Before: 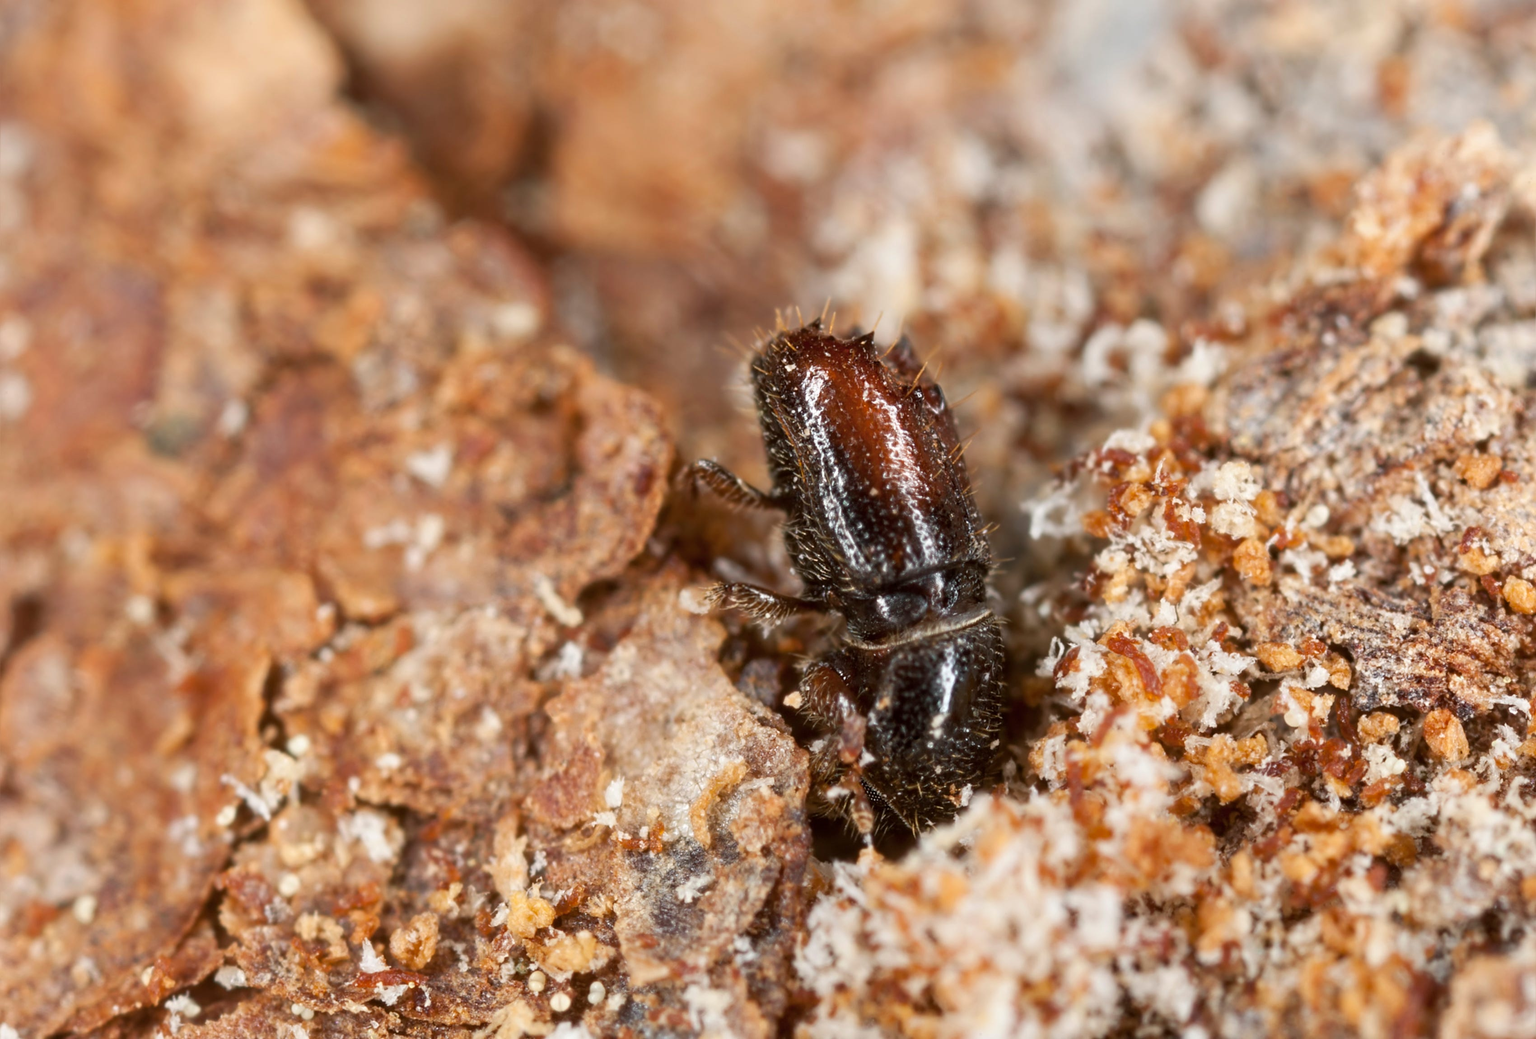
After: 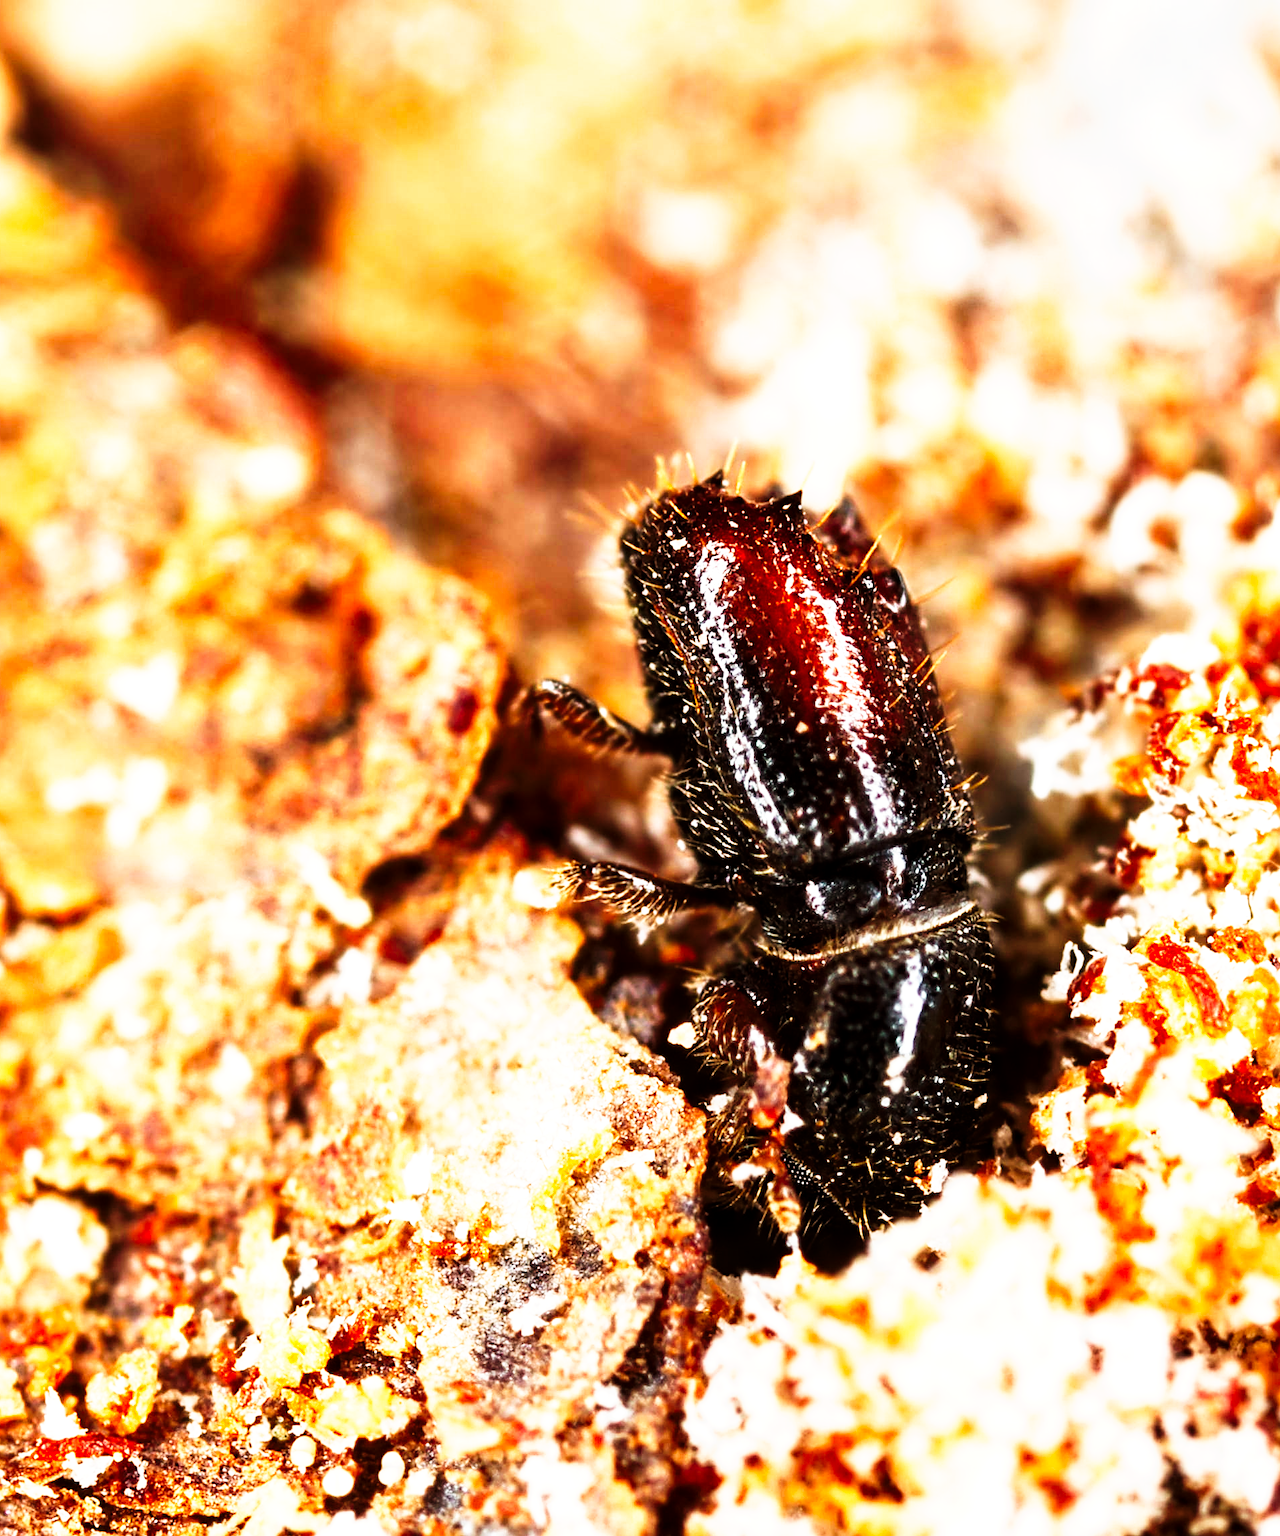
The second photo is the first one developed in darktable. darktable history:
tone curve: curves: ch0 [(0, 0) (0.003, 0.001) (0.011, 0.005) (0.025, 0.01) (0.044, 0.016) (0.069, 0.019) (0.1, 0.024) (0.136, 0.03) (0.177, 0.045) (0.224, 0.071) (0.277, 0.122) (0.335, 0.202) (0.399, 0.326) (0.468, 0.471) (0.543, 0.638) (0.623, 0.798) (0.709, 0.913) (0.801, 0.97) (0.898, 0.983) (1, 1)], preserve colors none
sharpen: on, module defaults
crop: left 21.622%, right 22.023%, bottom 0.008%
levels: mode automatic, levels [0, 0.492, 0.984]
local contrast: highlights 100%, shadows 102%, detail 119%, midtone range 0.2
exposure: black level correction 0.001, exposure 0.499 EV, compensate highlight preservation false
